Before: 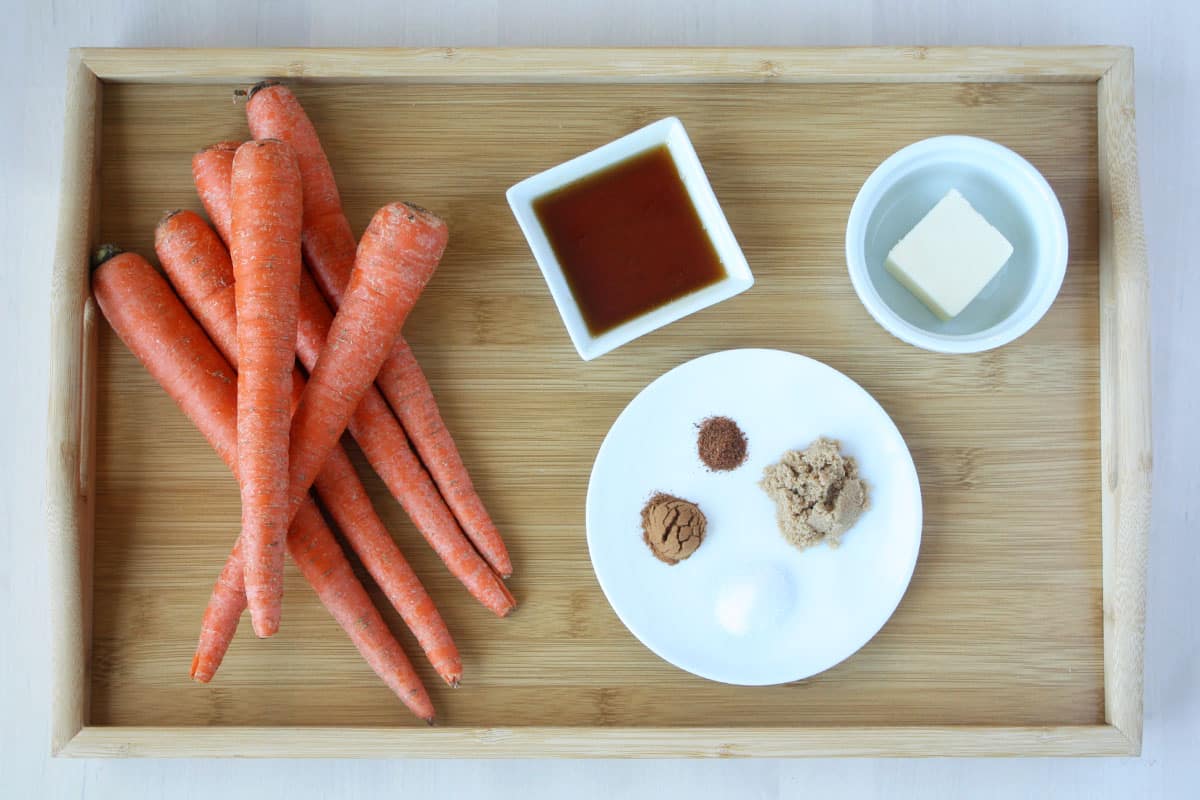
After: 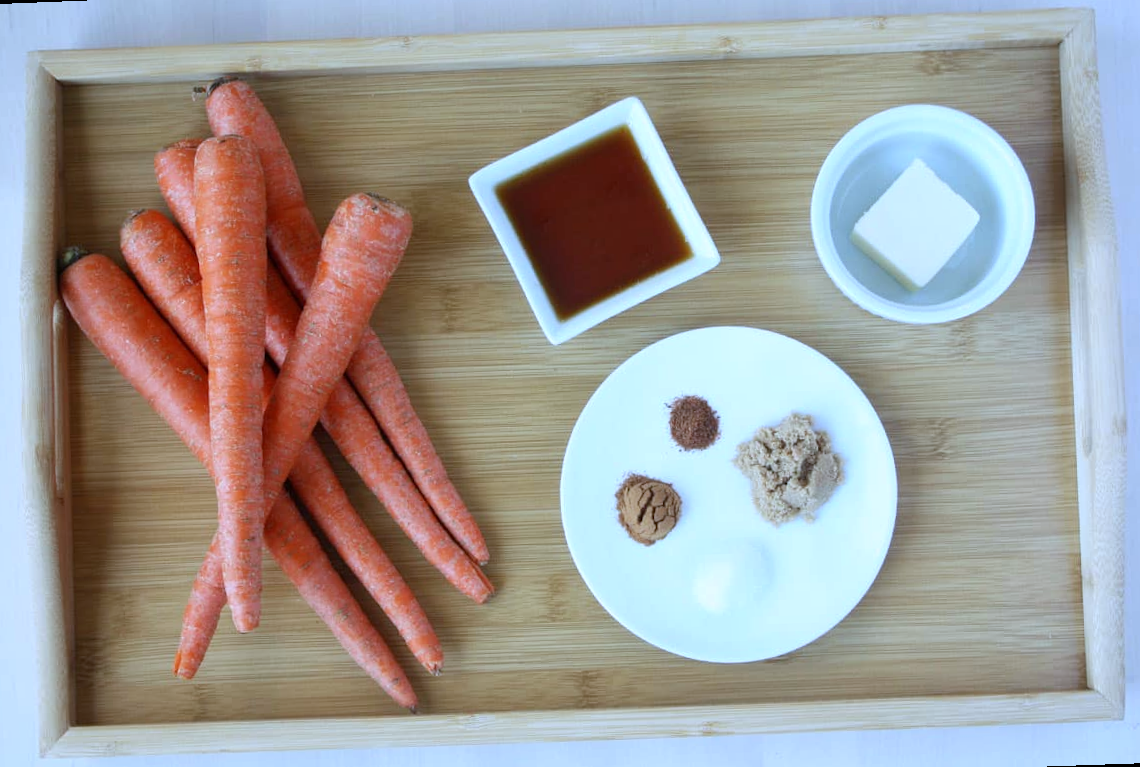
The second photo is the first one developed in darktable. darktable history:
white balance: red 0.926, green 1.003, blue 1.133
rotate and perspective: rotation -2.12°, lens shift (vertical) 0.009, lens shift (horizontal) -0.008, automatic cropping original format, crop left 0.036, crop right 0.964, crop top 0.05, crop bottom 0.959
